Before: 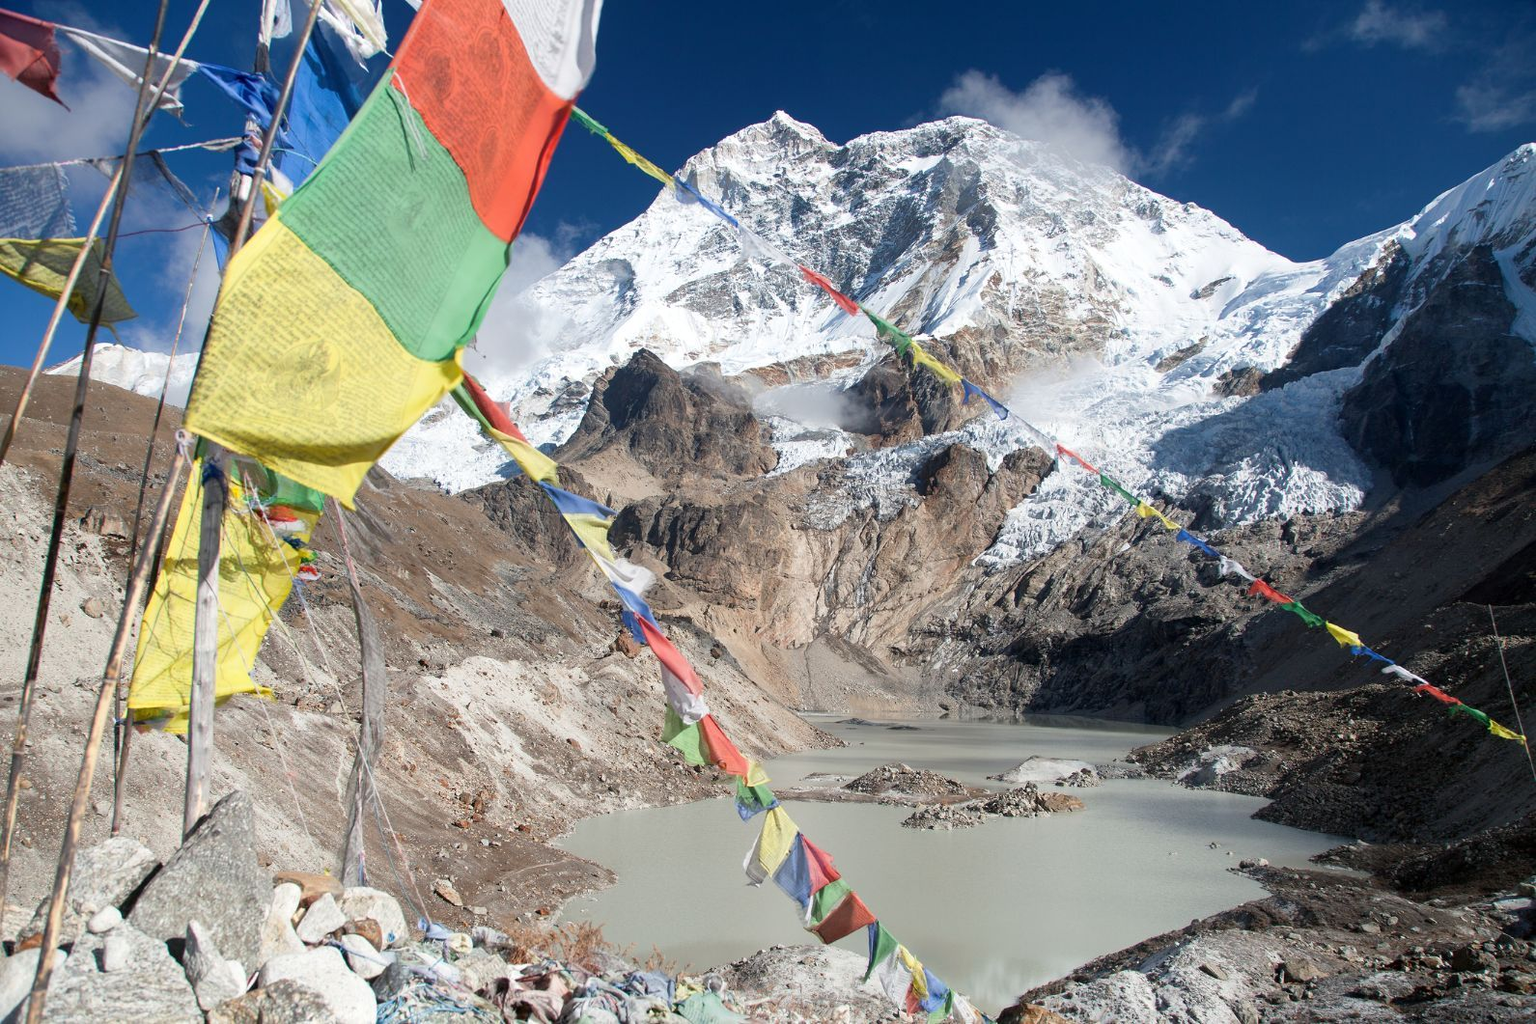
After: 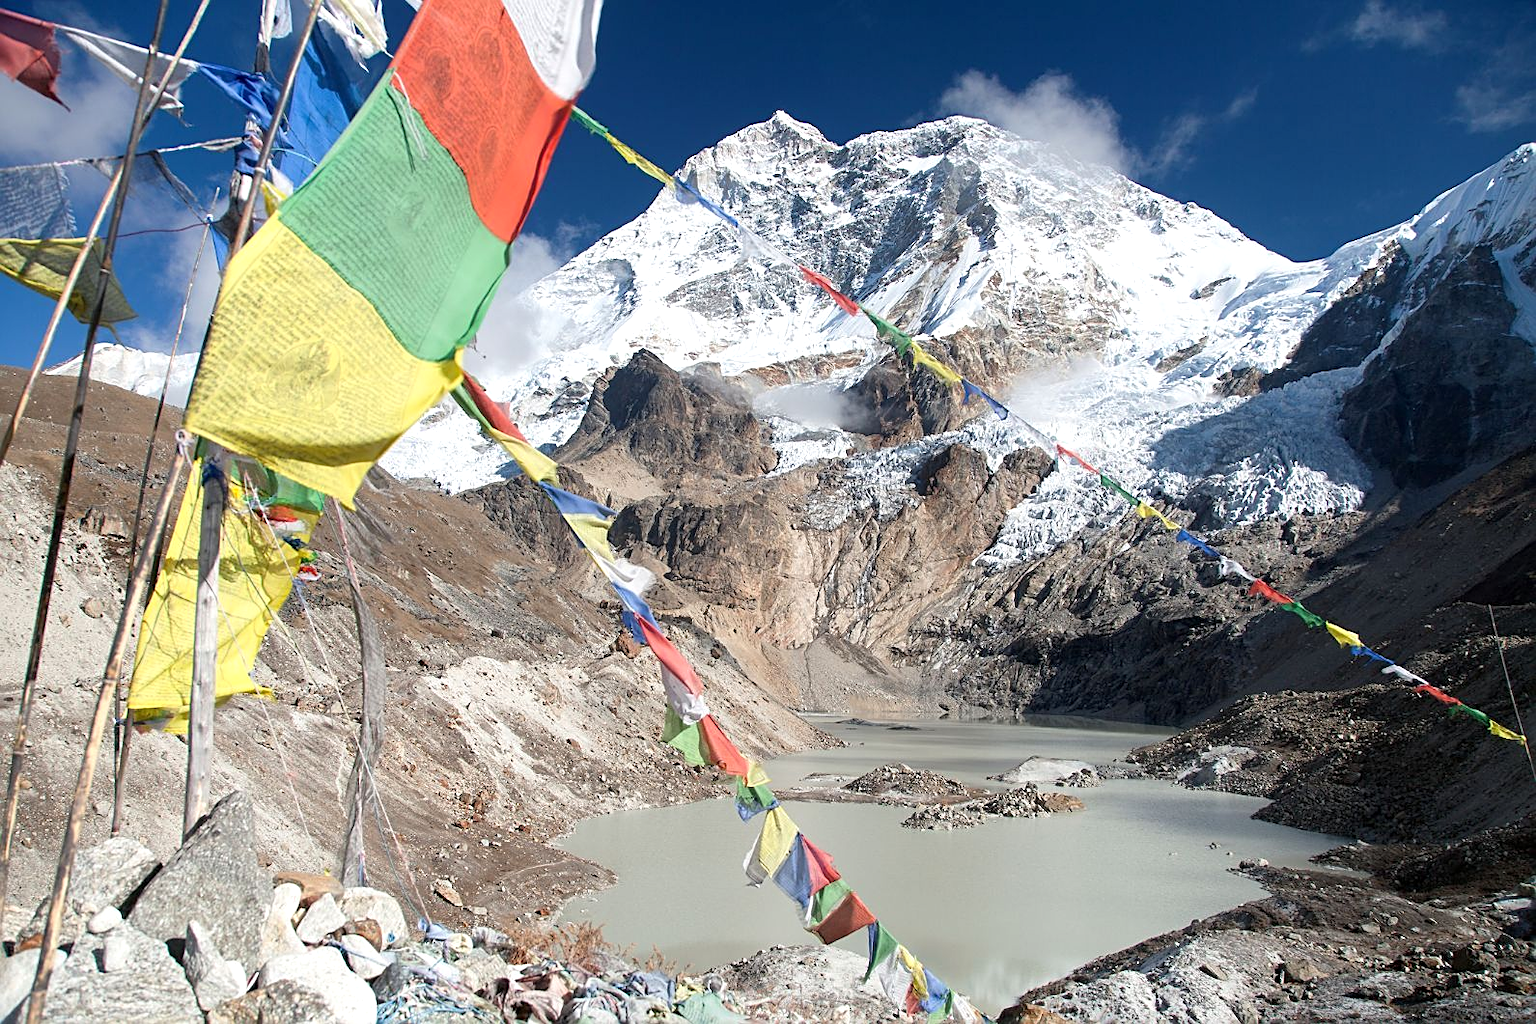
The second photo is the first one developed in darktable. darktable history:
exposure: exposure 0.2 EV, compensate highlight preservation false
sharpen: on, module defaults
